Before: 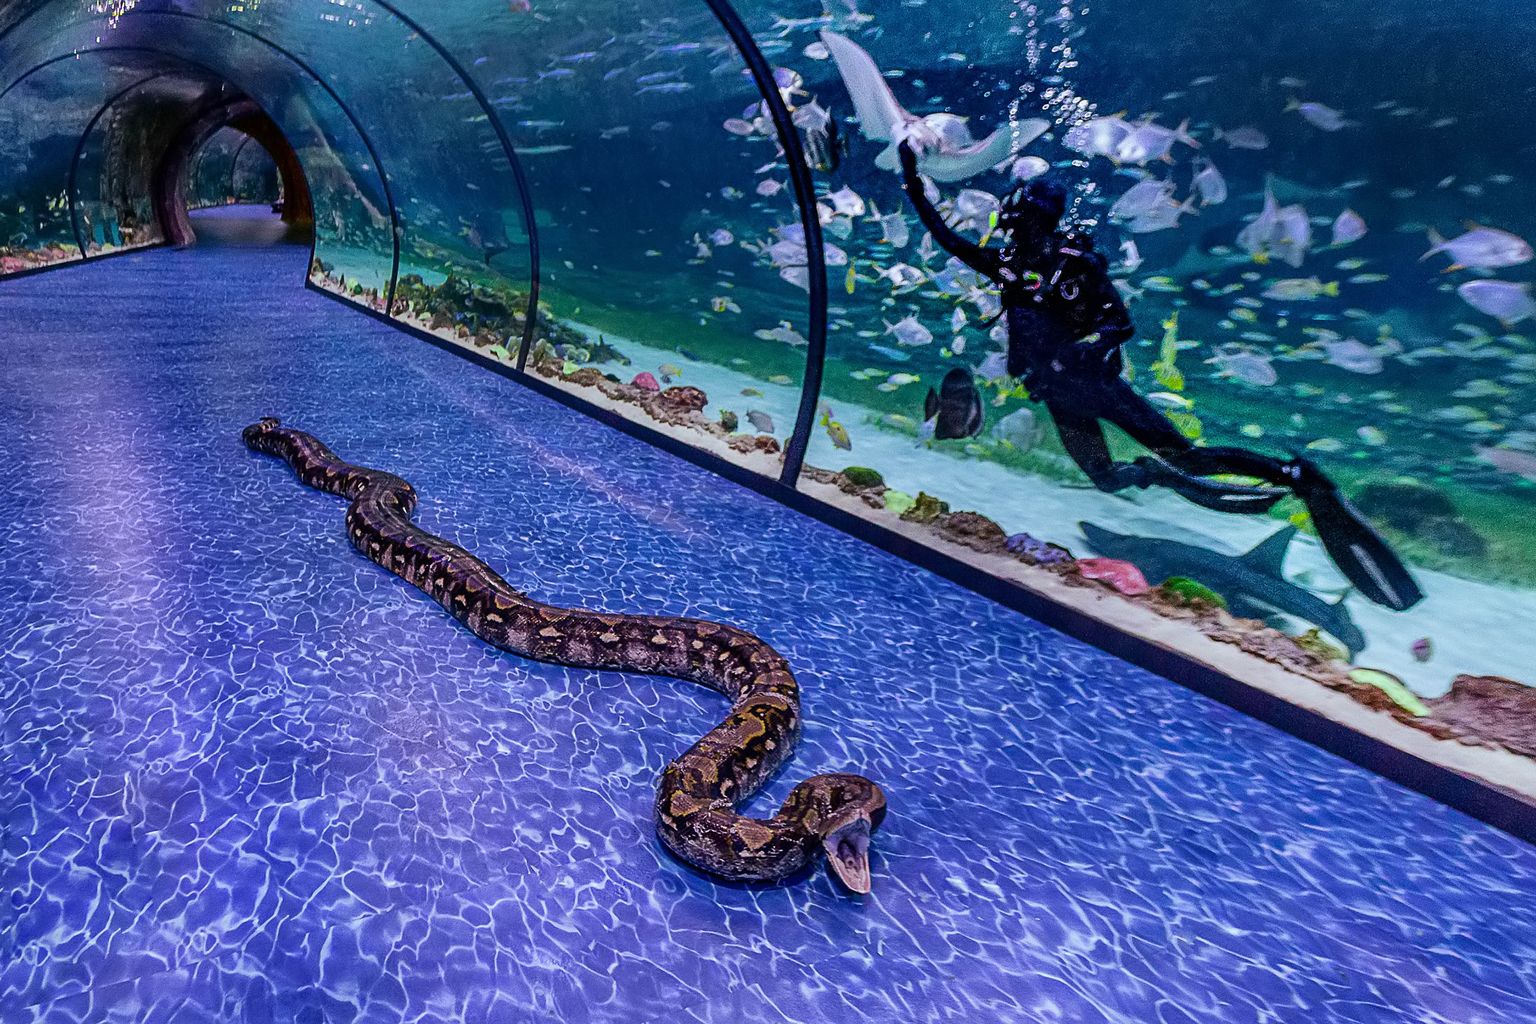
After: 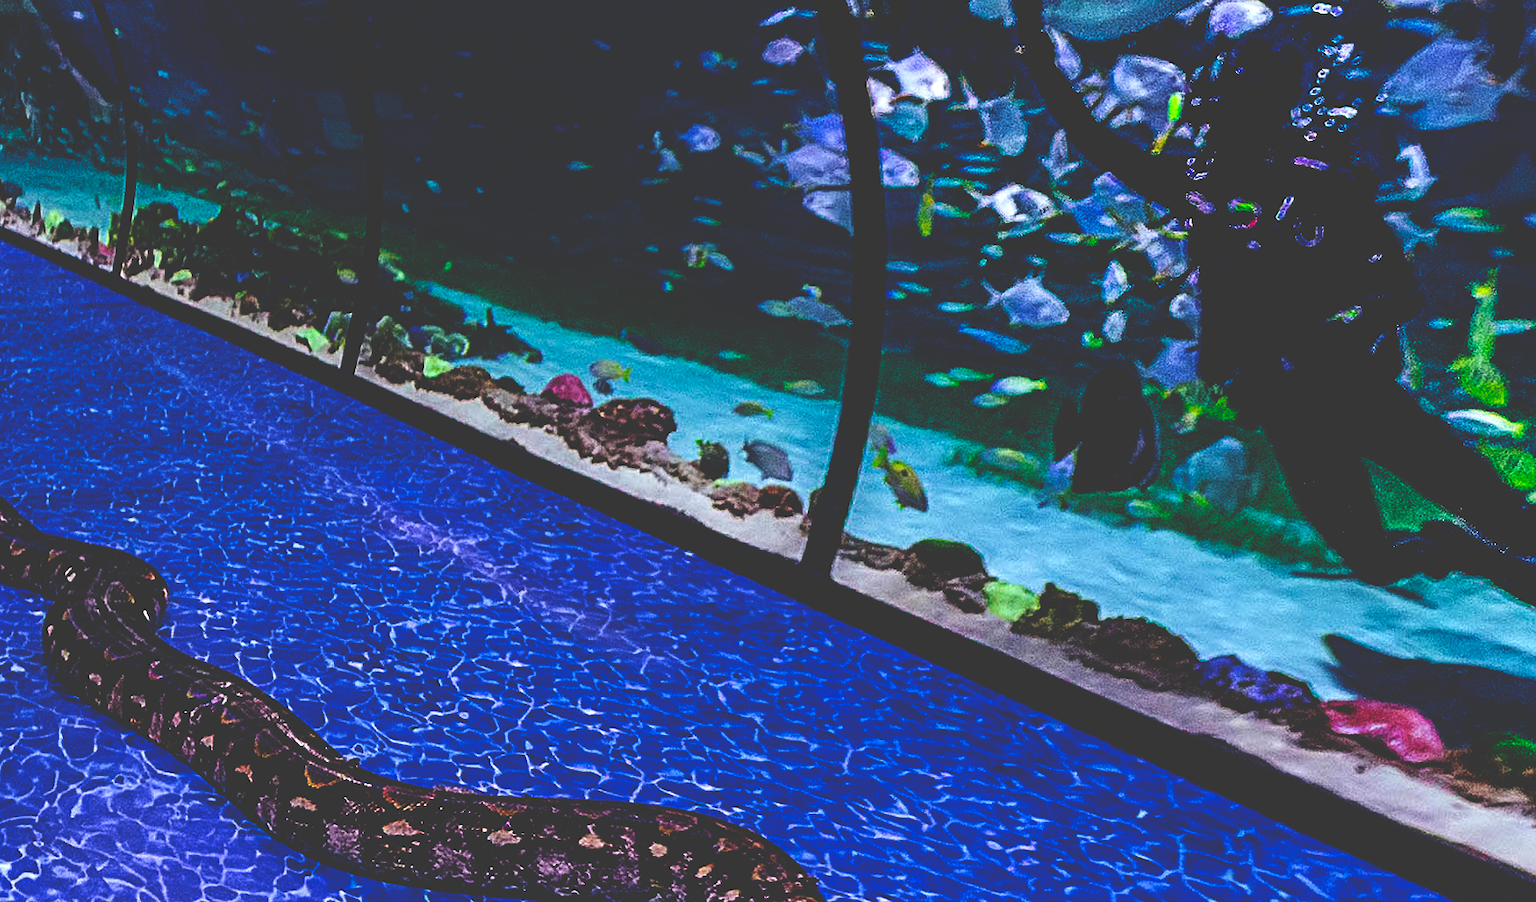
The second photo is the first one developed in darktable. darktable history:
color balance rgb: global vibrance 10%
crop: left 20.932%, top 15.471%, right 21.848%, bottom 34.081%
base curve: curves: ch0 [(0, 0.036) (0.083, 0.04) (0.804, 1)], preserve colors none
